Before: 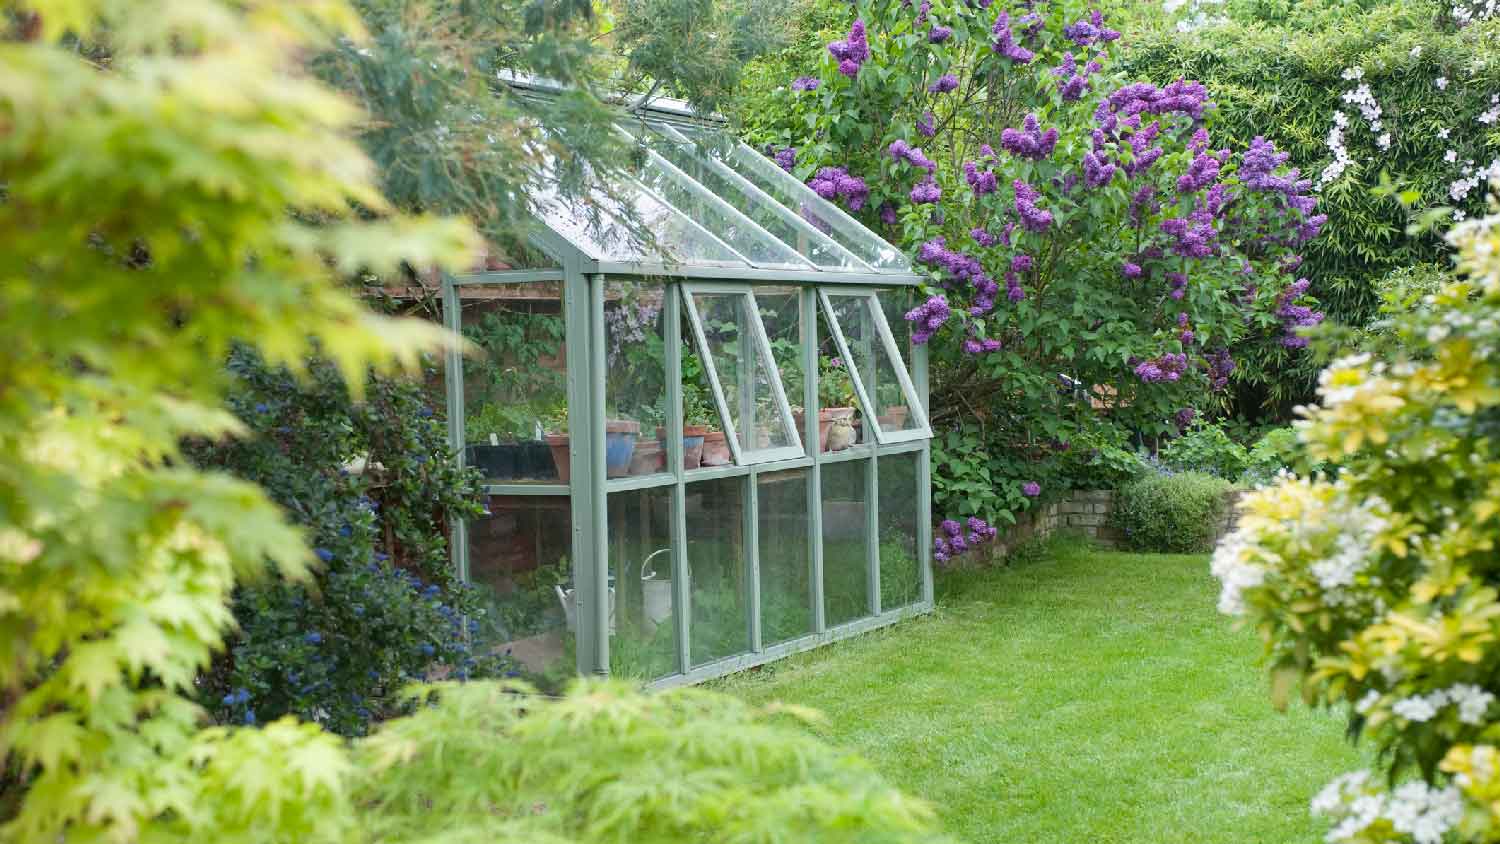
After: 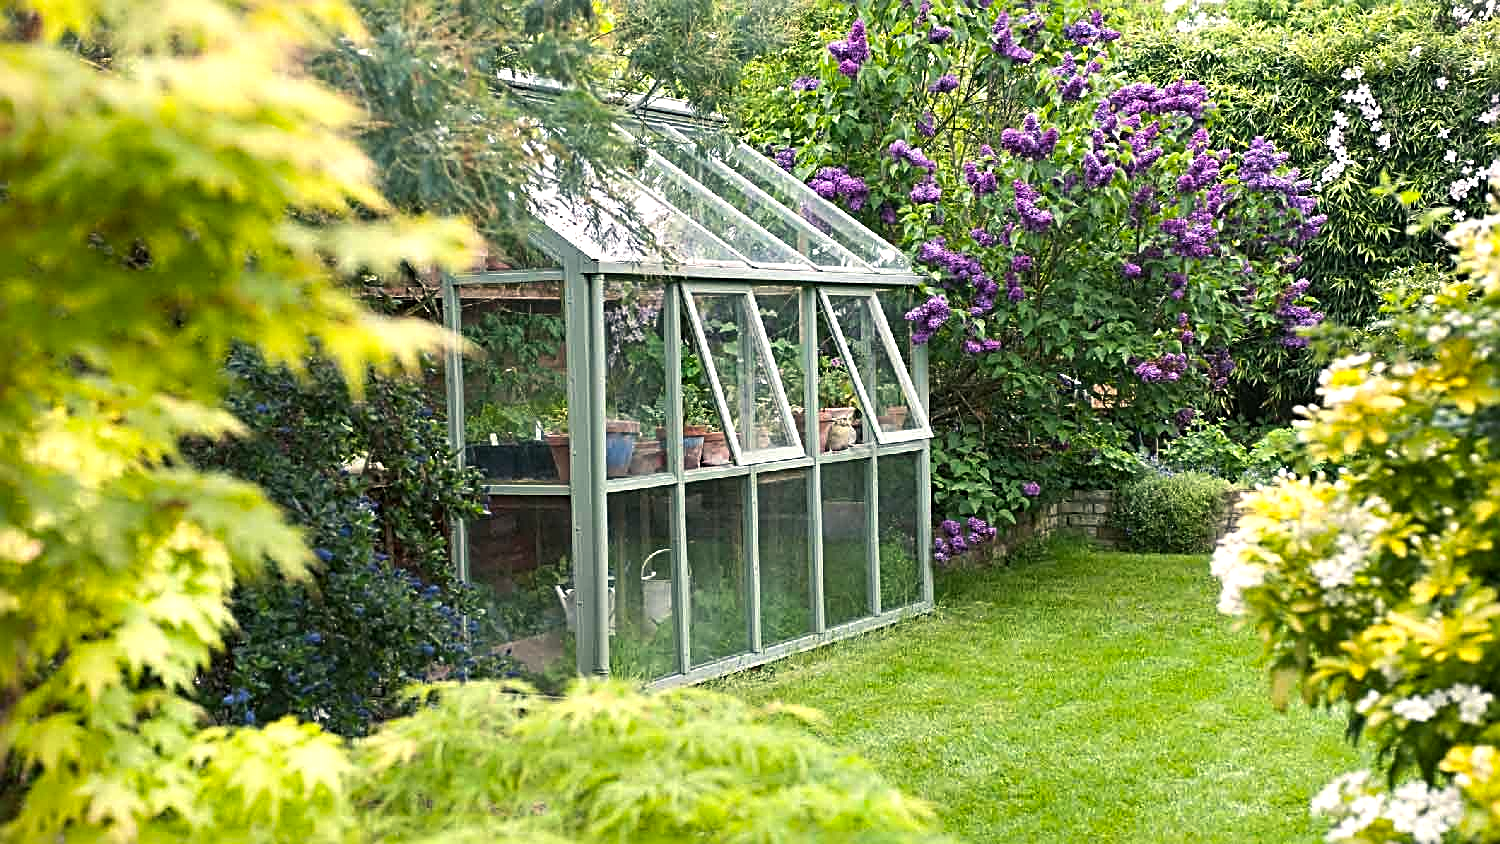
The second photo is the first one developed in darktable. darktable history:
color balance rgb: shadows lift › hue 84.47°, highlights gain › chroma 3.075%, highlights gain › hue 60.05°, perceptual saturation grading › global saturation 10.147%, perceptual brilliance grading › highlights 13.833%, perceptual brilliance grading › shadows -18.832%
sharpen: radius 2.976, amount 0.764
